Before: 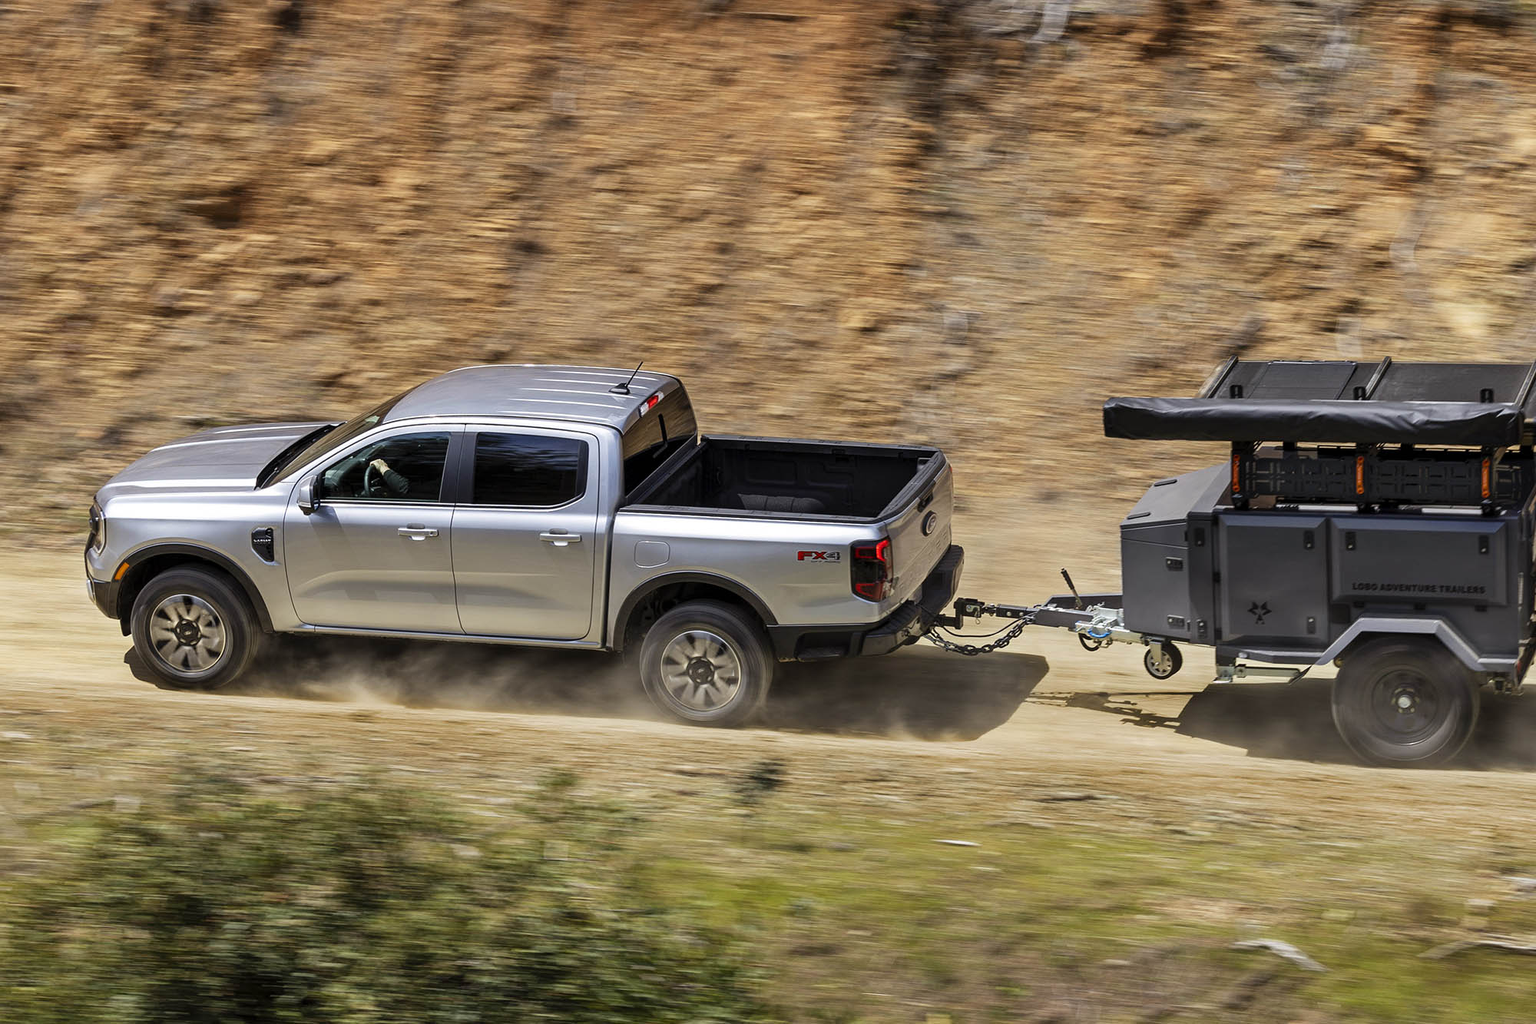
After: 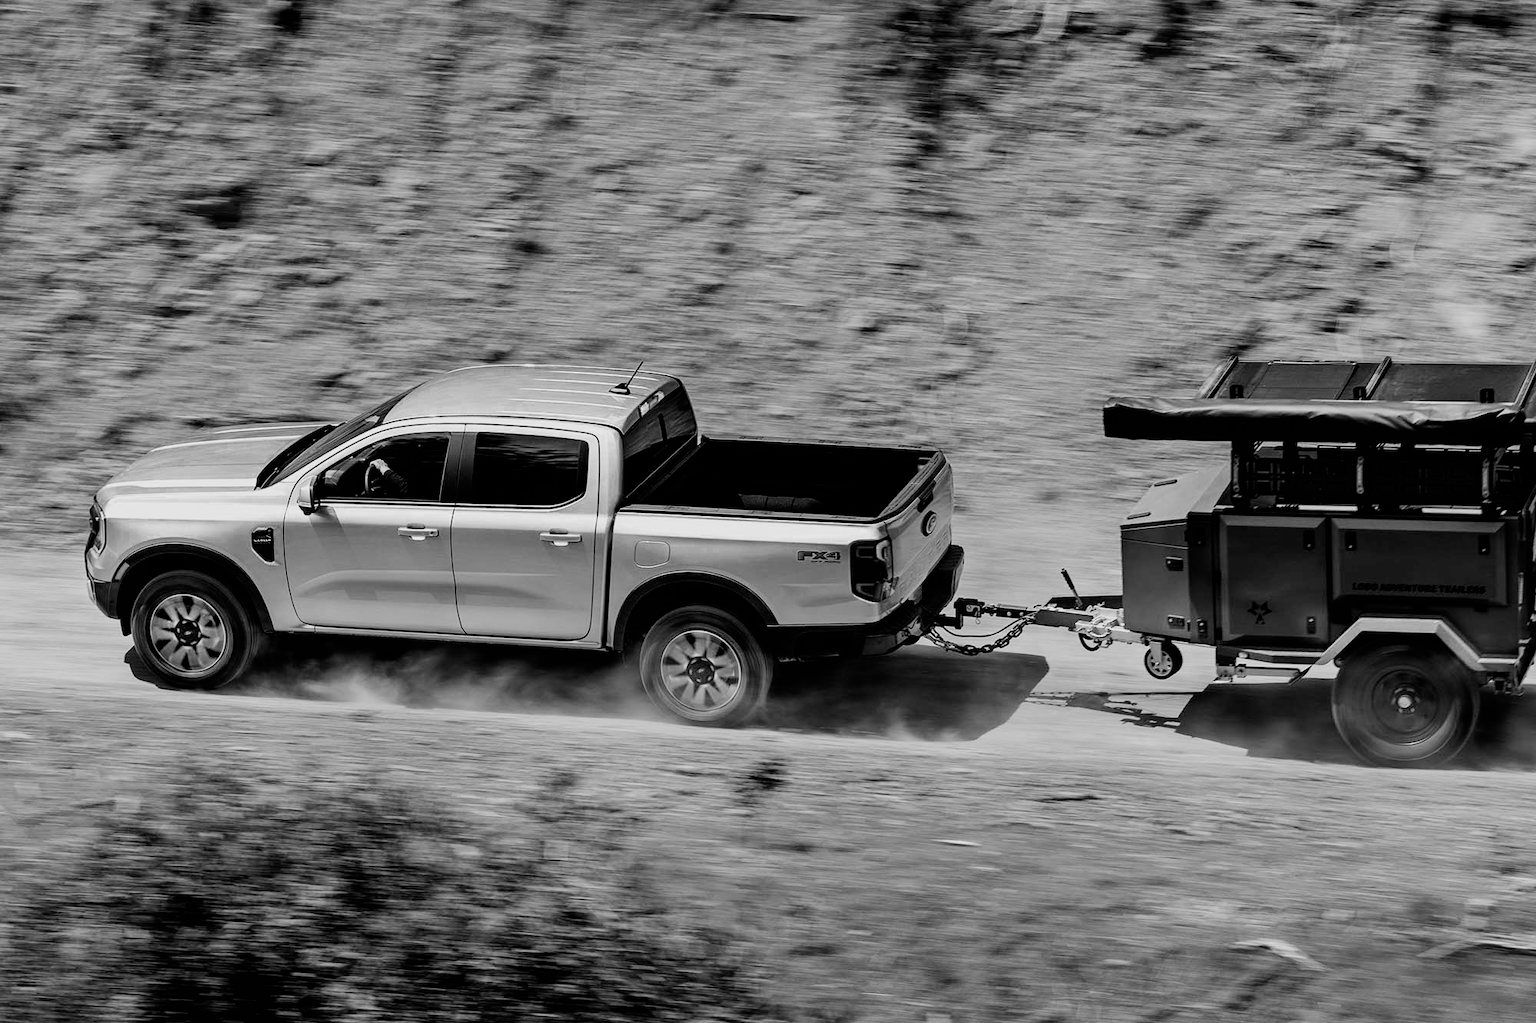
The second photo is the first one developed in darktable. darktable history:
exposure: compensate highlight preservation false
filmic rgb: black relative exposure -5.04 EV, white relative exposure 3.99 EV, hardness 2.89, contrast 1.298
color zones: curves: ch0 [(0, 0.613) (0.01, 0.613) (0.245, 0.448) (0.498, 0.529) (0.642, 0.665) (0.879, 0.777) (0.99, 0.613)]; ch1 [(0, 0) (0.143, 0) (0.286, 0) (0.429, 0) (0.571, 0) (0.714, 0) (0.857, 0)]
